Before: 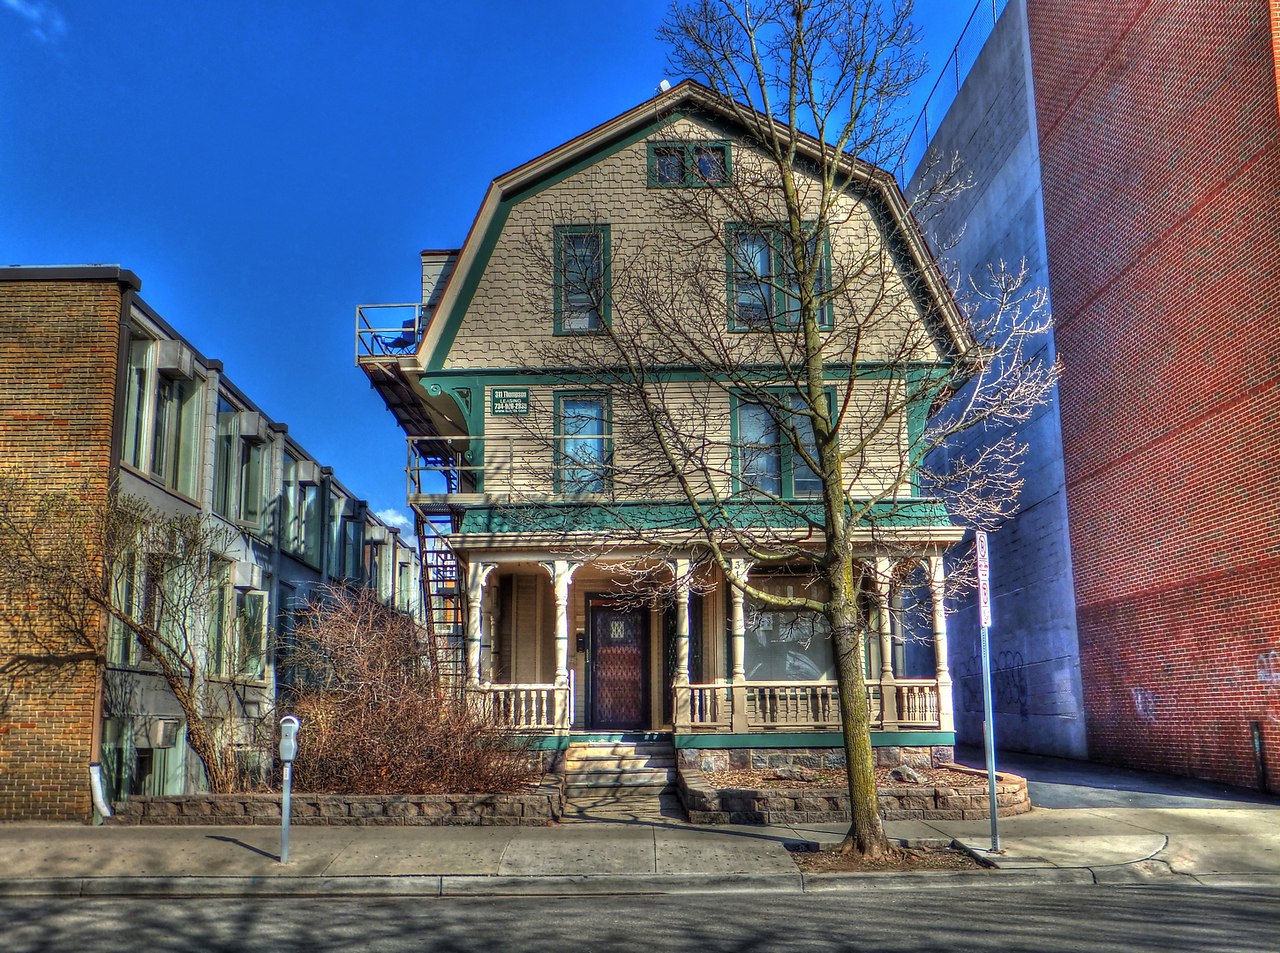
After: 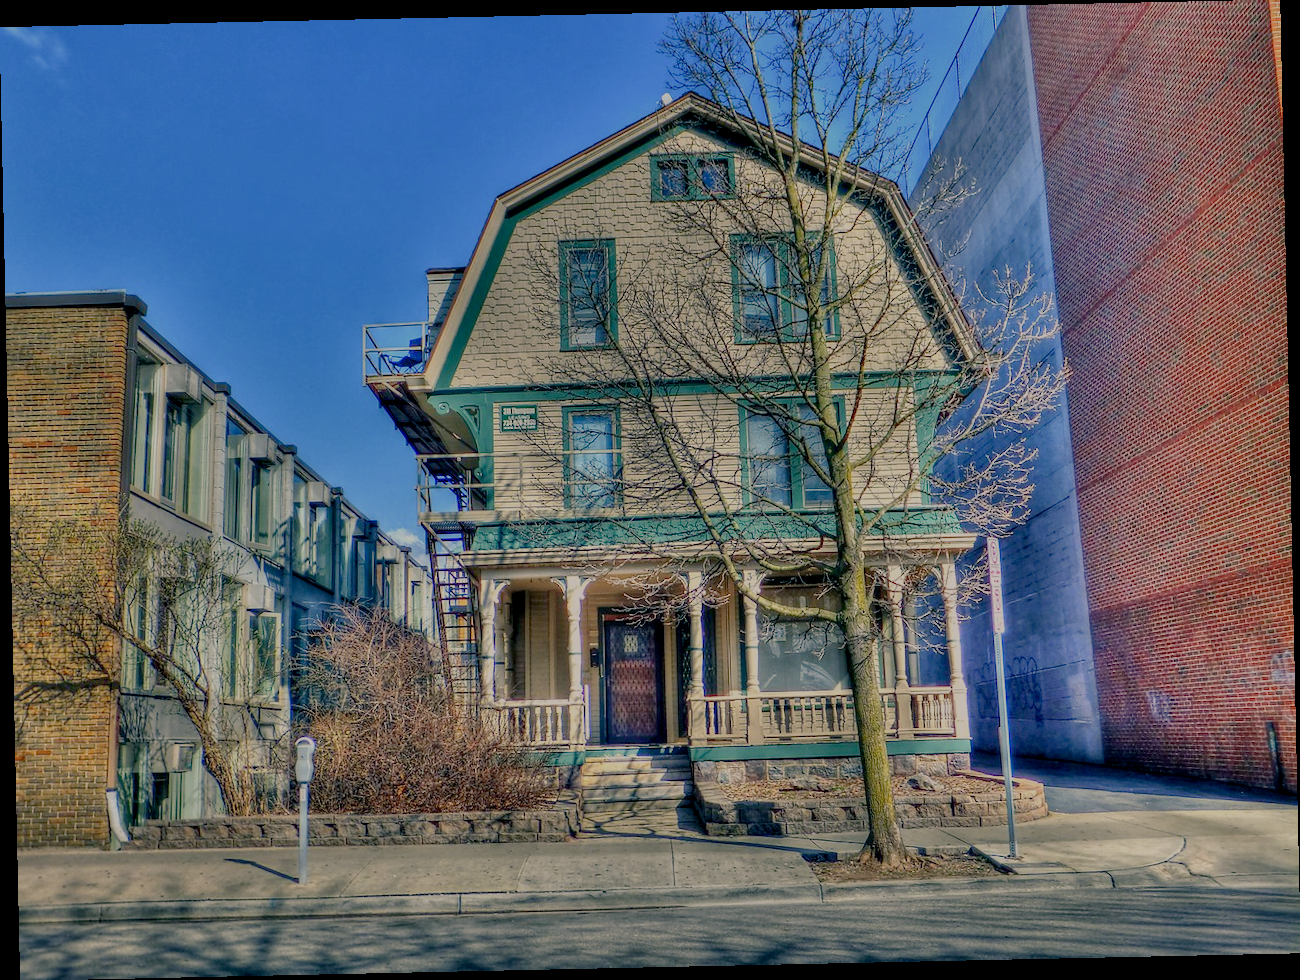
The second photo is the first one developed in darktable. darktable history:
rotate and perspective: rotation -1.24°, automatic cropping off
filmic rgb: black relative exposure -7 EV, white relative exposure 6 EV, threshold 3 EV, target black luminance 0%, hardness 2.73, latitude 61.22%, contrast 0.691, highlights saturation mix 10%, shadows ↔ highlights balance -0.073%, preserve chrominance no, color science v4 (2020), iterations of high-quality reconstruction 10, contrast in shadows soft, contrast in highlights soft, enable highlight reconstruction true
color balance: mode lift, gamma, gain (sRGB), lift [1, 1, 1.022, 1.026]
color balance rgb: shadows lift › chroma 5.41%, shadows lift › hue 240°, highlights gain › chroma 3.74%, highlights gain › hue 60°, saturation formula JzAzBz (2021)
local contrast: mode bilateral grid, contrast 20, coarseness 50, detail 120%, midtone range 0.2
